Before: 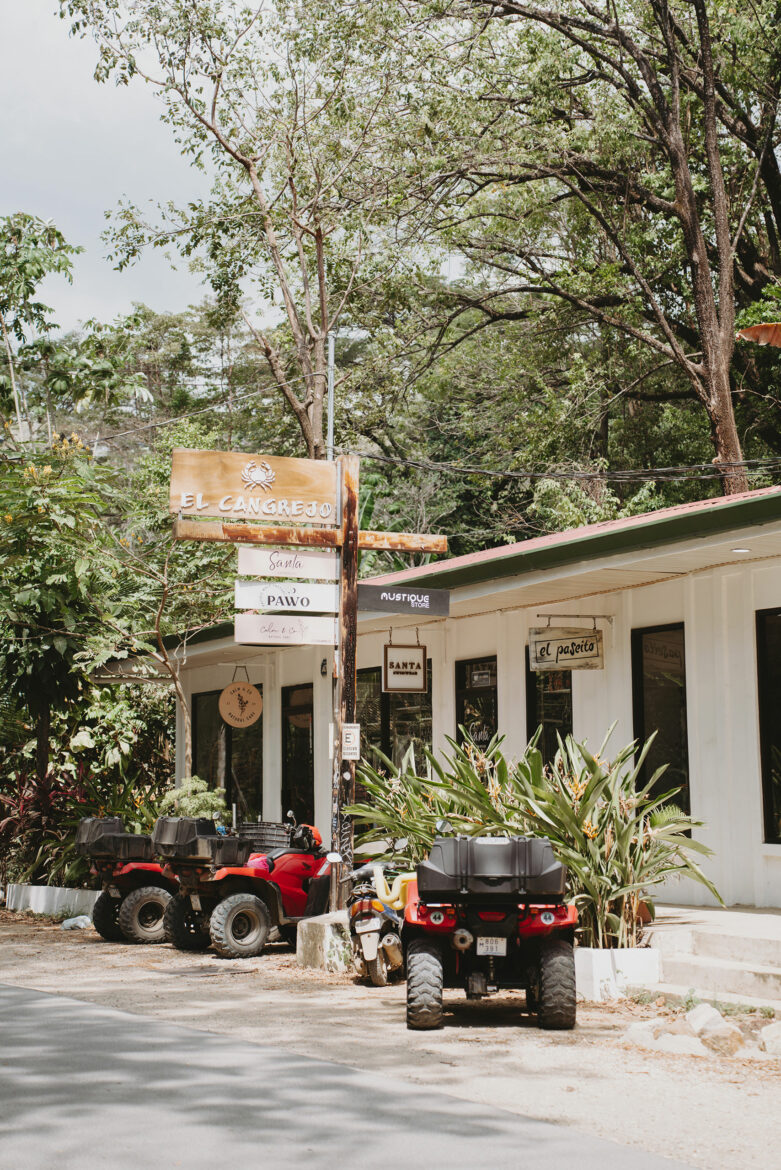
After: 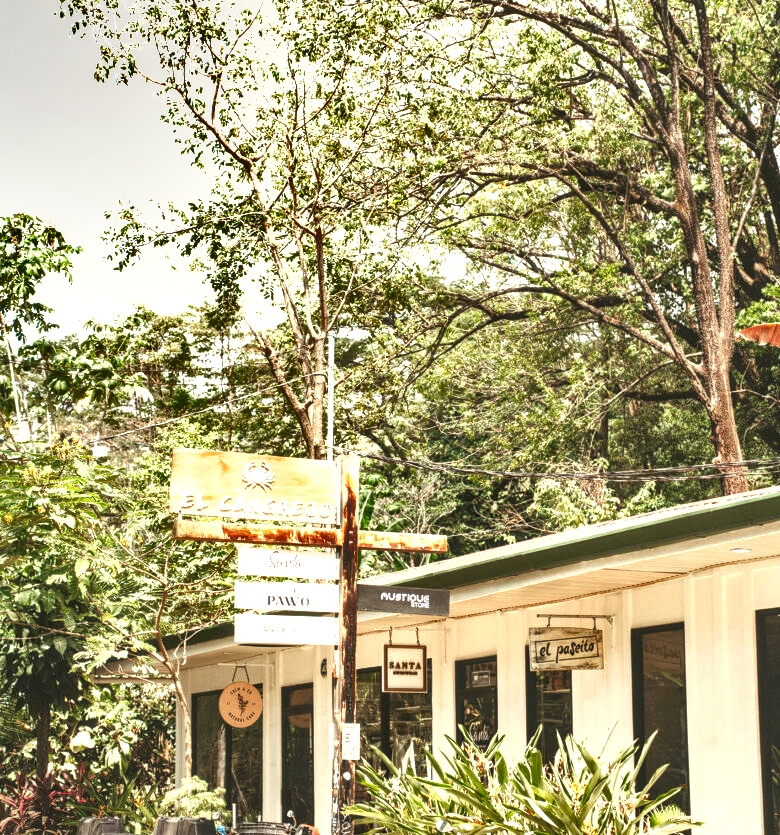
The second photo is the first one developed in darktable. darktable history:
exposure: black level correction 0, exposure 1.3 EV, compensate highlight preservation false
crop: bottom 28.576%
shadows and highlights: shadows 75, highlights -60.85, soften with gaussian
white balance: red 1.029, blue 0.92
local contrast: on, module defaults
contrast brightness saturation: contrast -0.02, brightness -0.01, saturation 0.03
